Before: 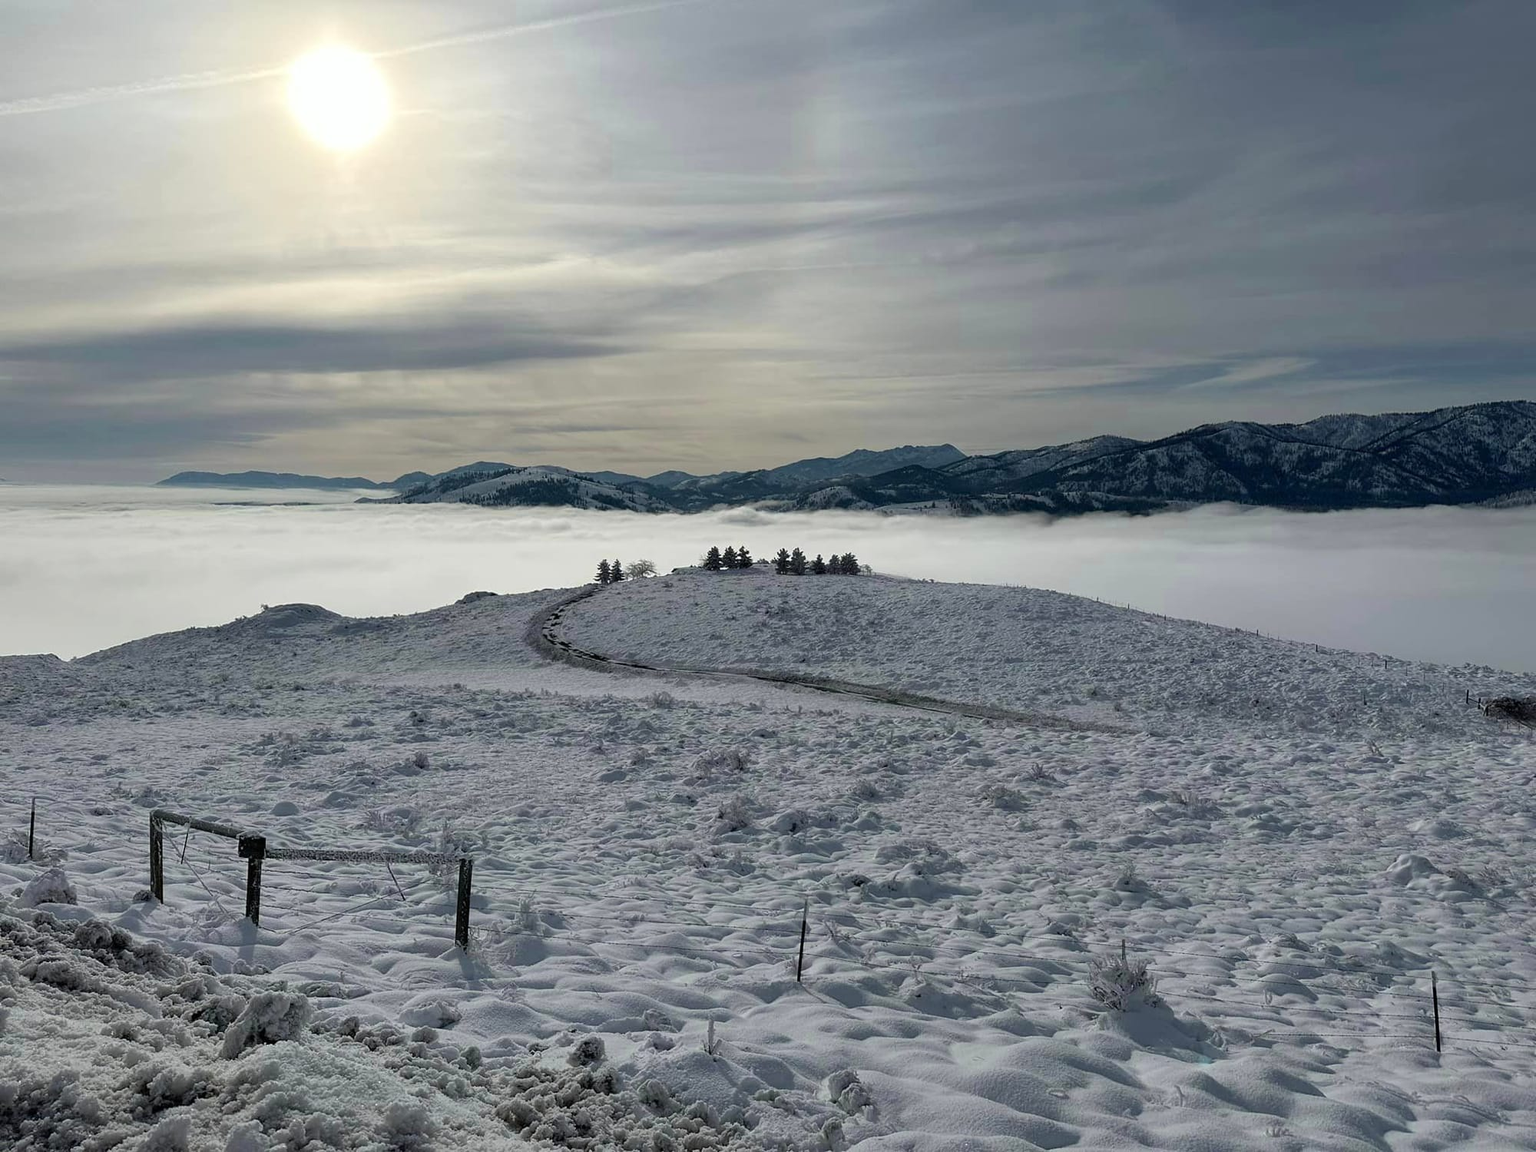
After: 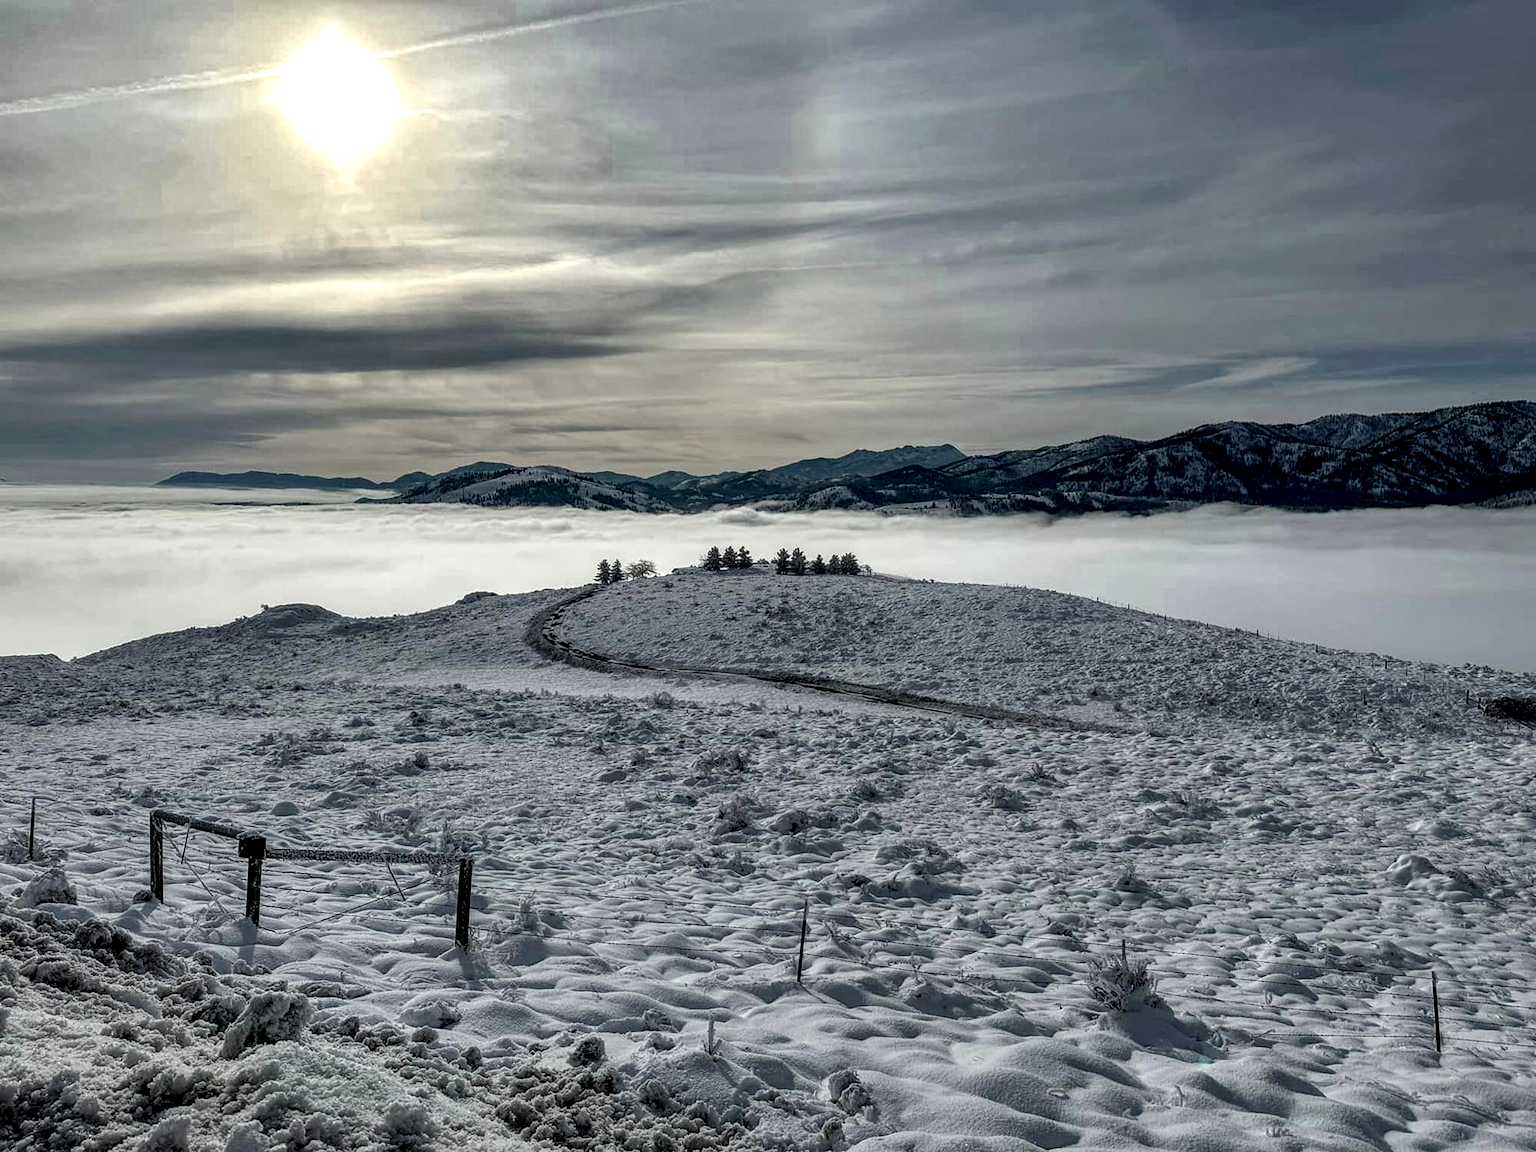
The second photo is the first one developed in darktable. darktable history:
shadows and highlights: shadows 30.63, highlights -63.22, shadows color adjustment 98%, highlights color adjustment 58.61%, soften with gaussian
local contrast: highlights 0%, shadows 0%, detail 182%
